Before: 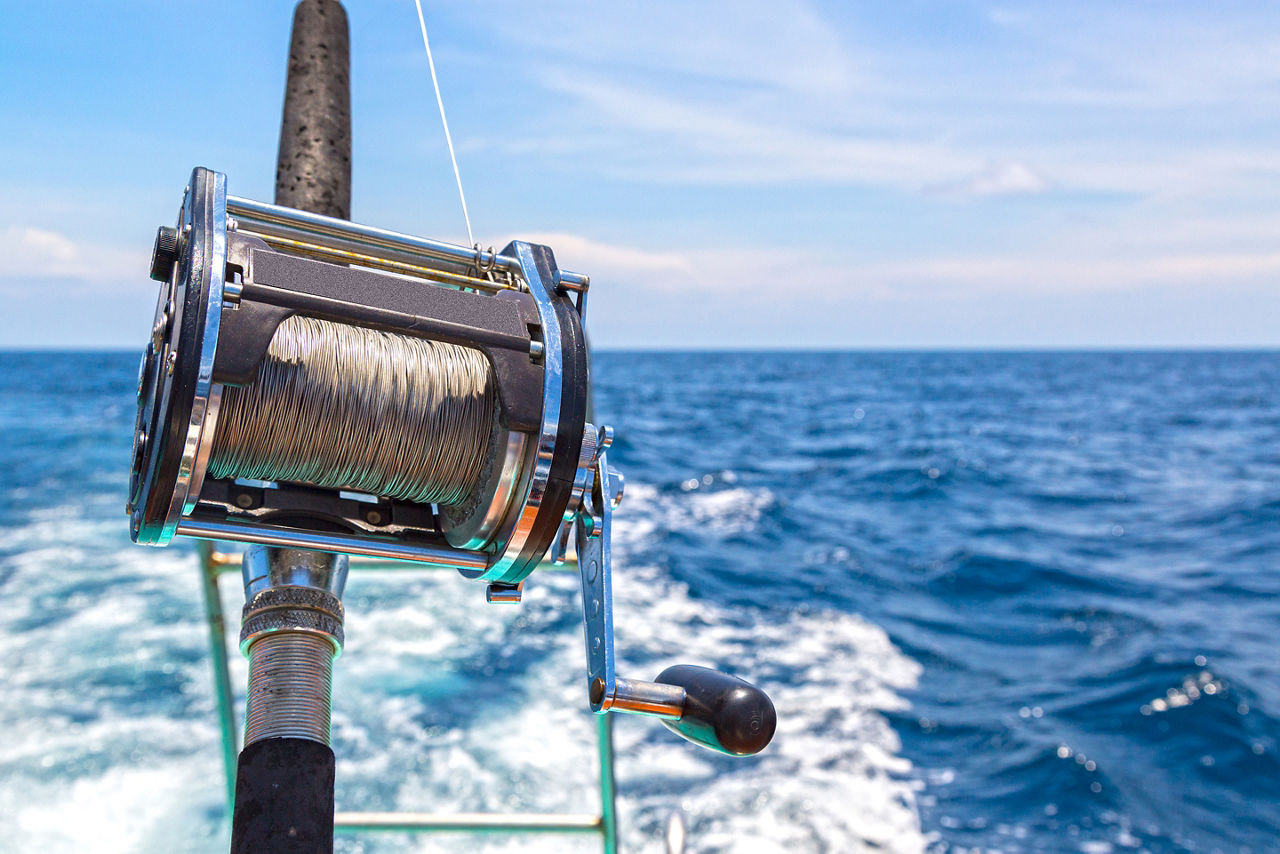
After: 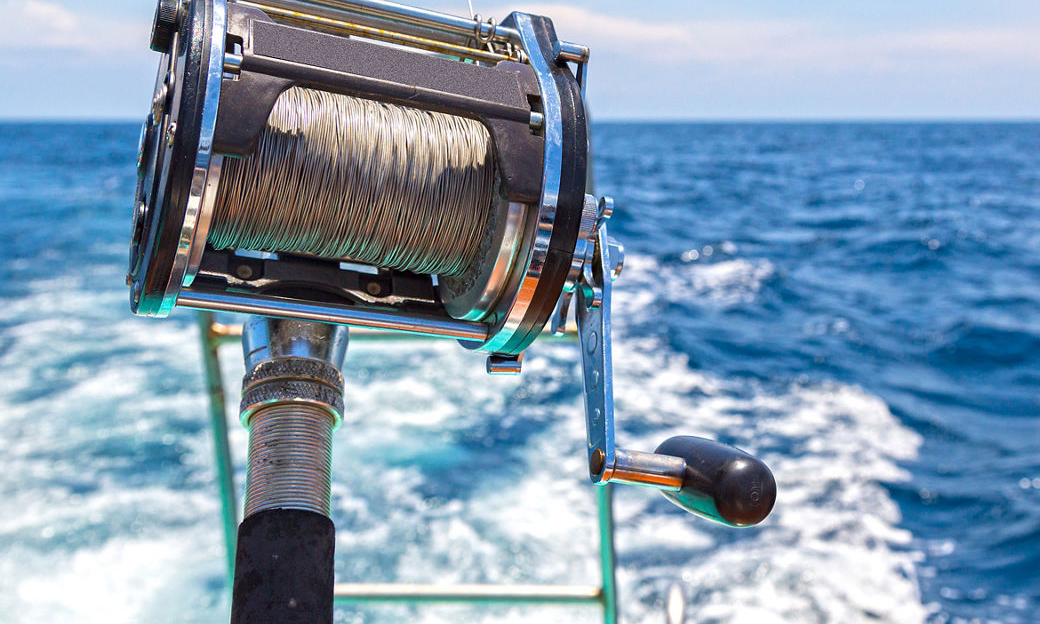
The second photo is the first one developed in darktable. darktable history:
crop: top 26.837%, right 18.032%
